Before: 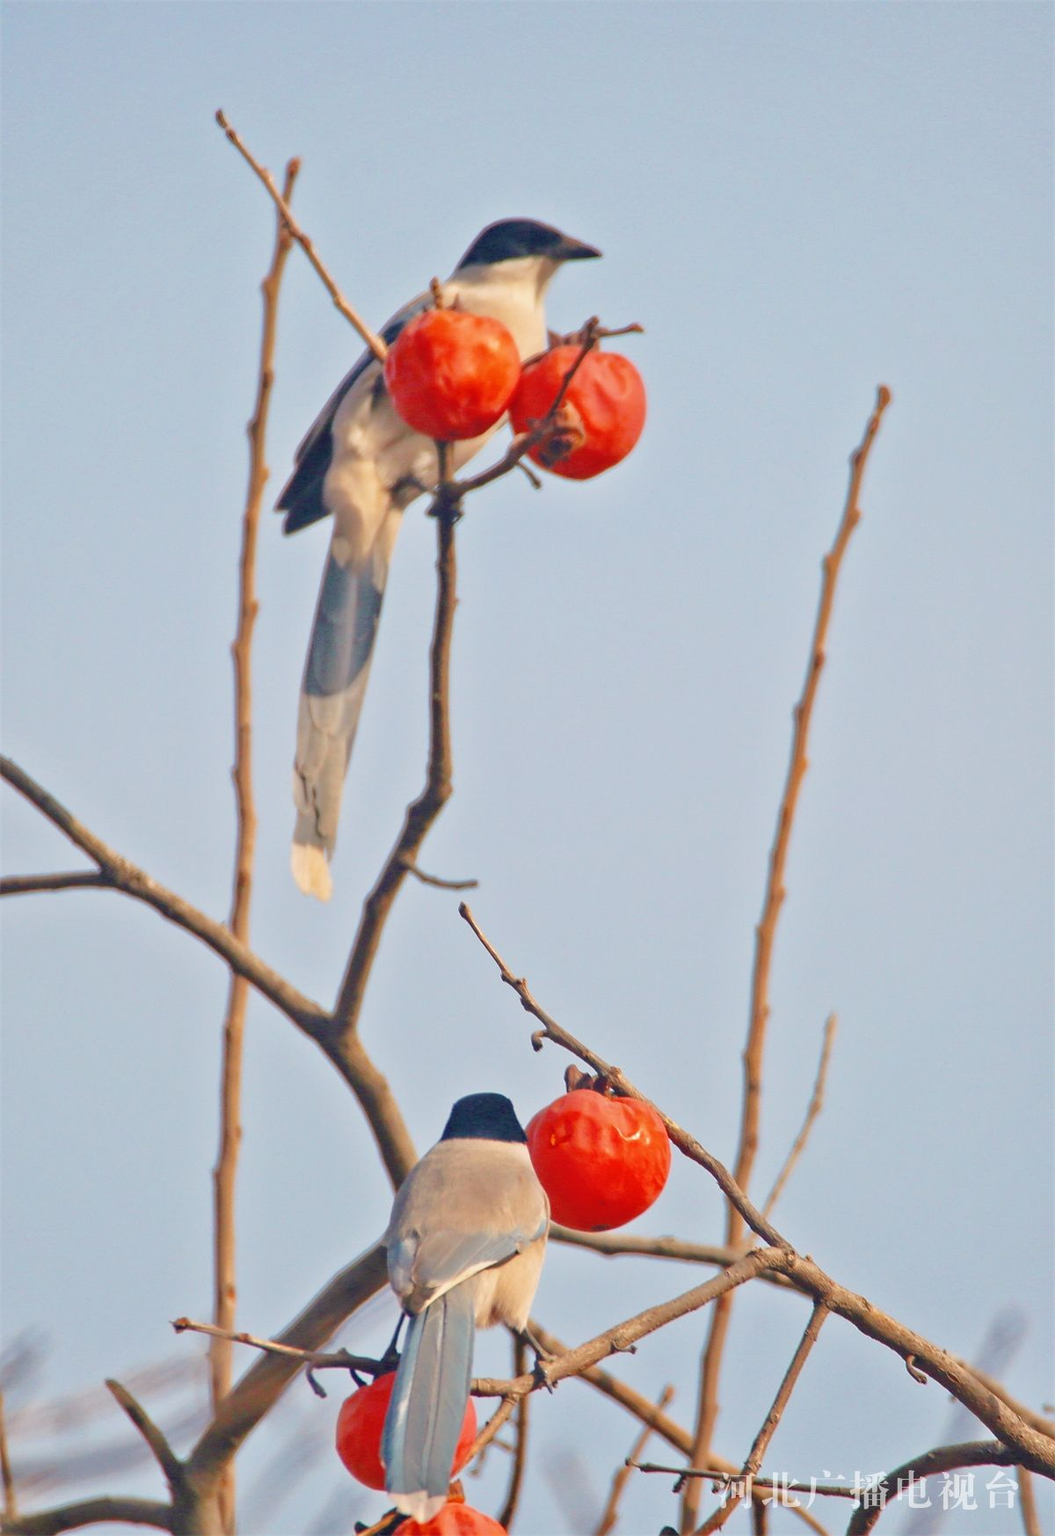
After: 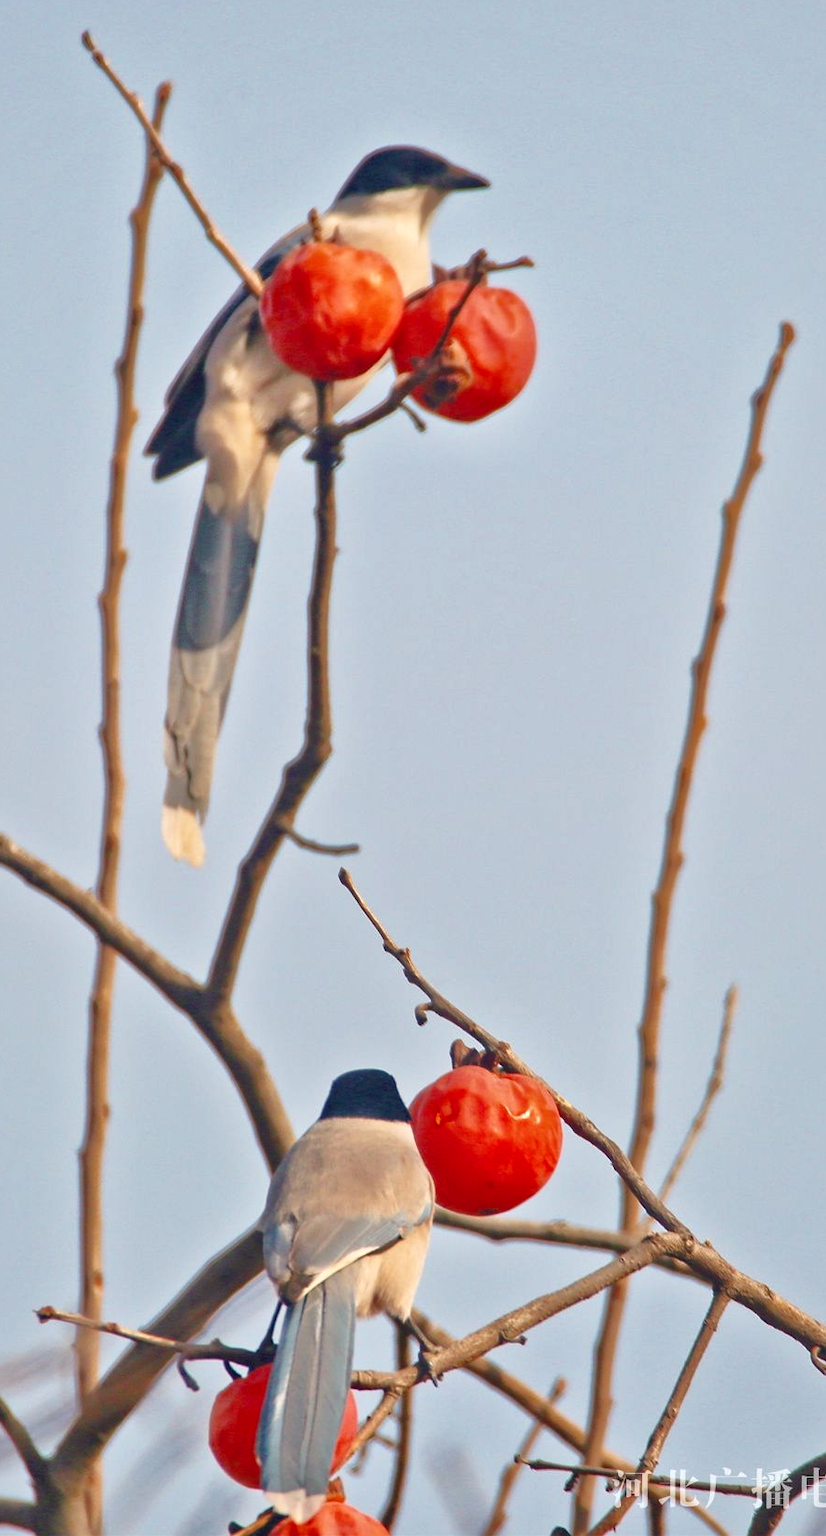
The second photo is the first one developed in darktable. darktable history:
crop and rotate: left 13.15%, top 5.251%, right 12.609%
exposure: compensate highlight preservation false
local contrast: mode bilateral grid, contrast 20, coarseness 50, detail 150%, midtone range 0.2
